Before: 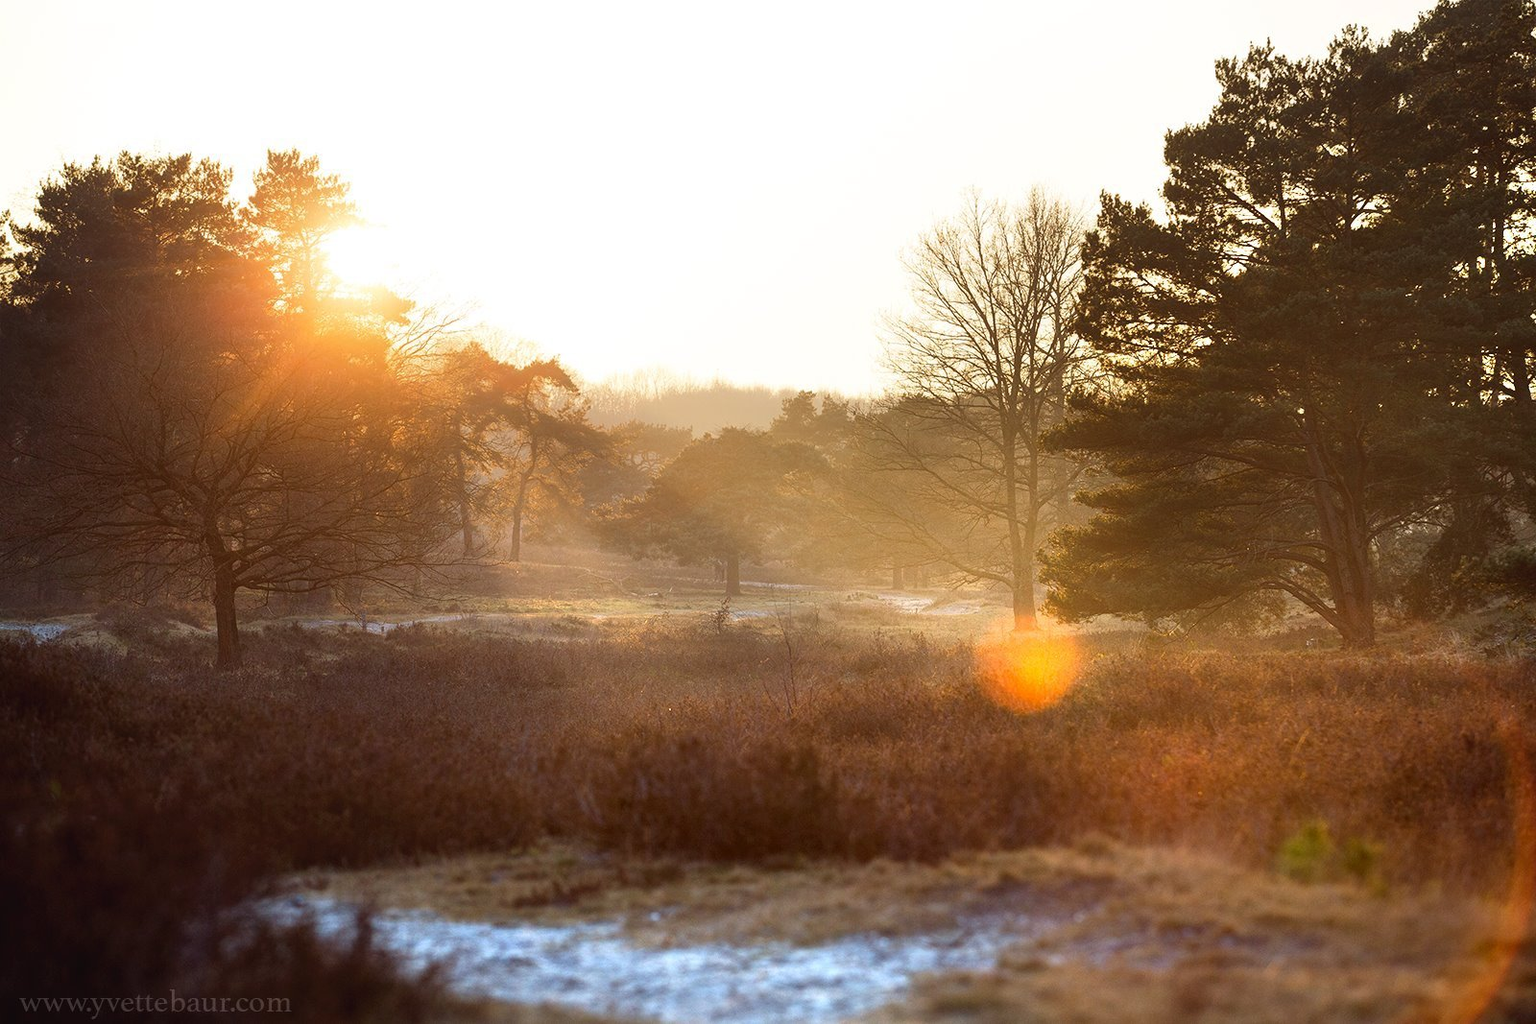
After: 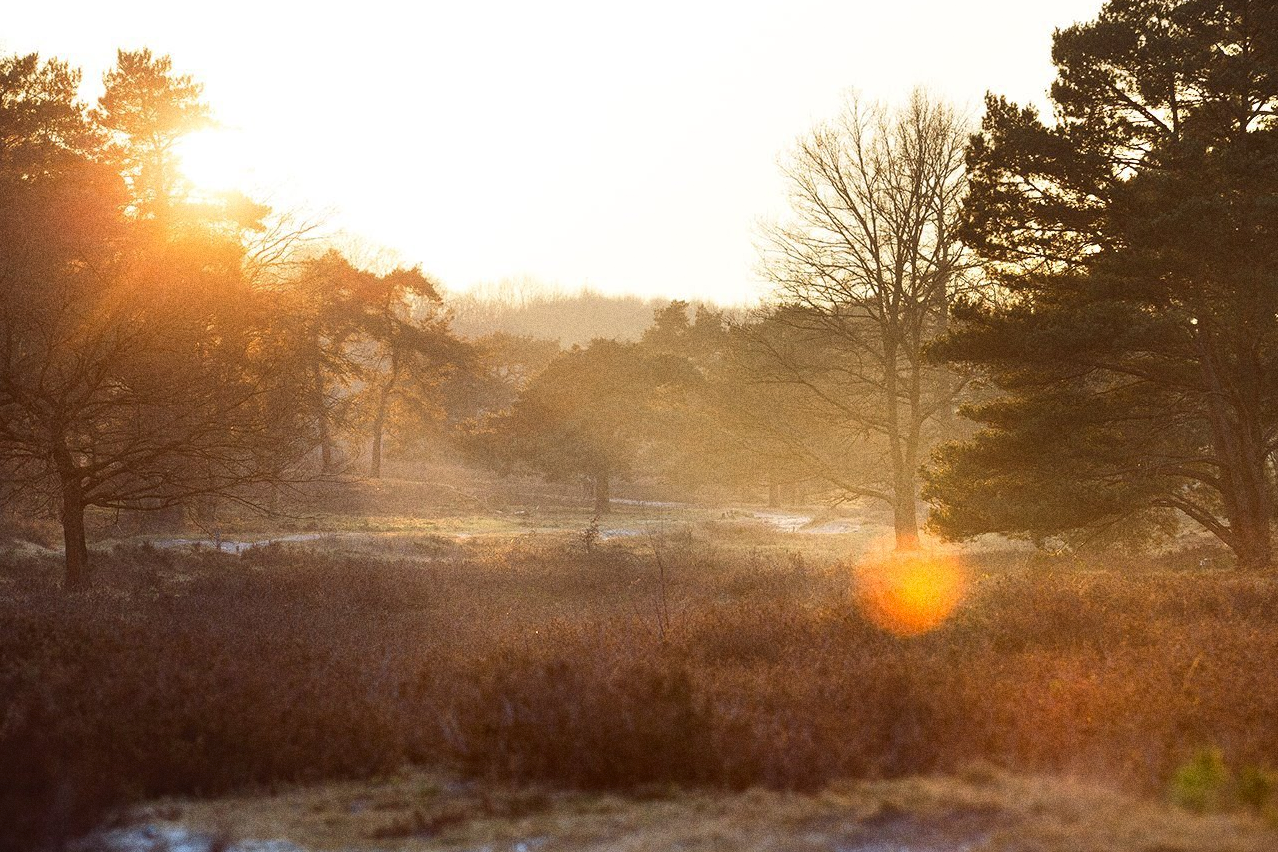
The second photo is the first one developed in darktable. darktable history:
grain: coarseness 0.09 ISO, strength 40%
crop and rotate: left 10.071%, top 10.071%, right 10.02%, bottom 10.02%
